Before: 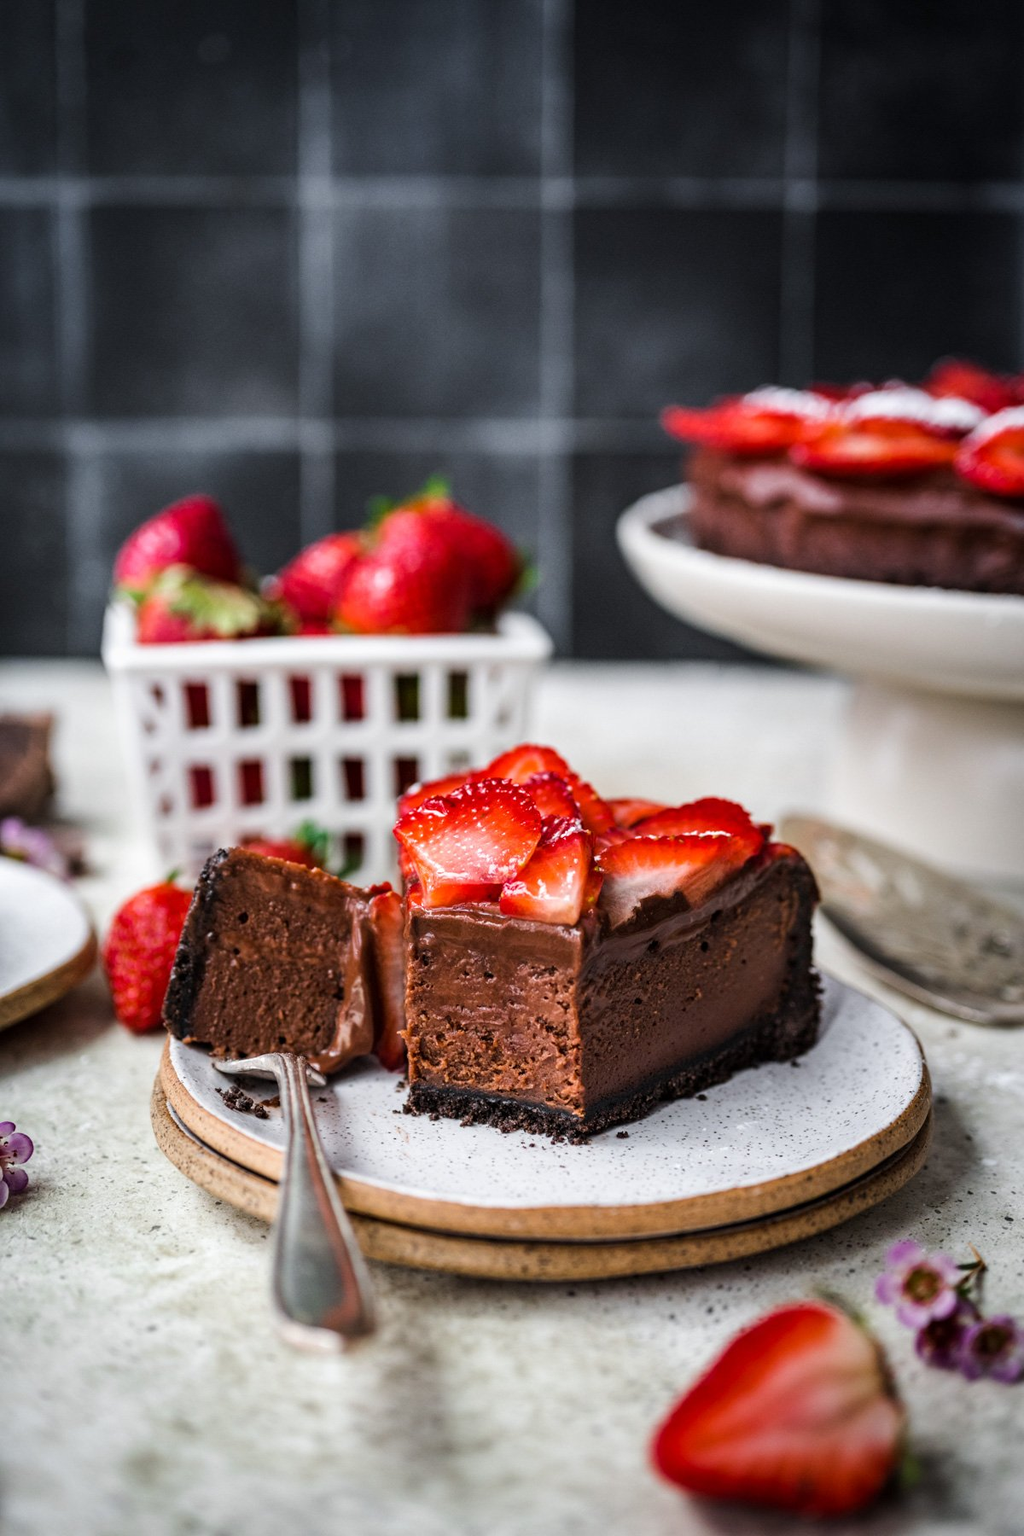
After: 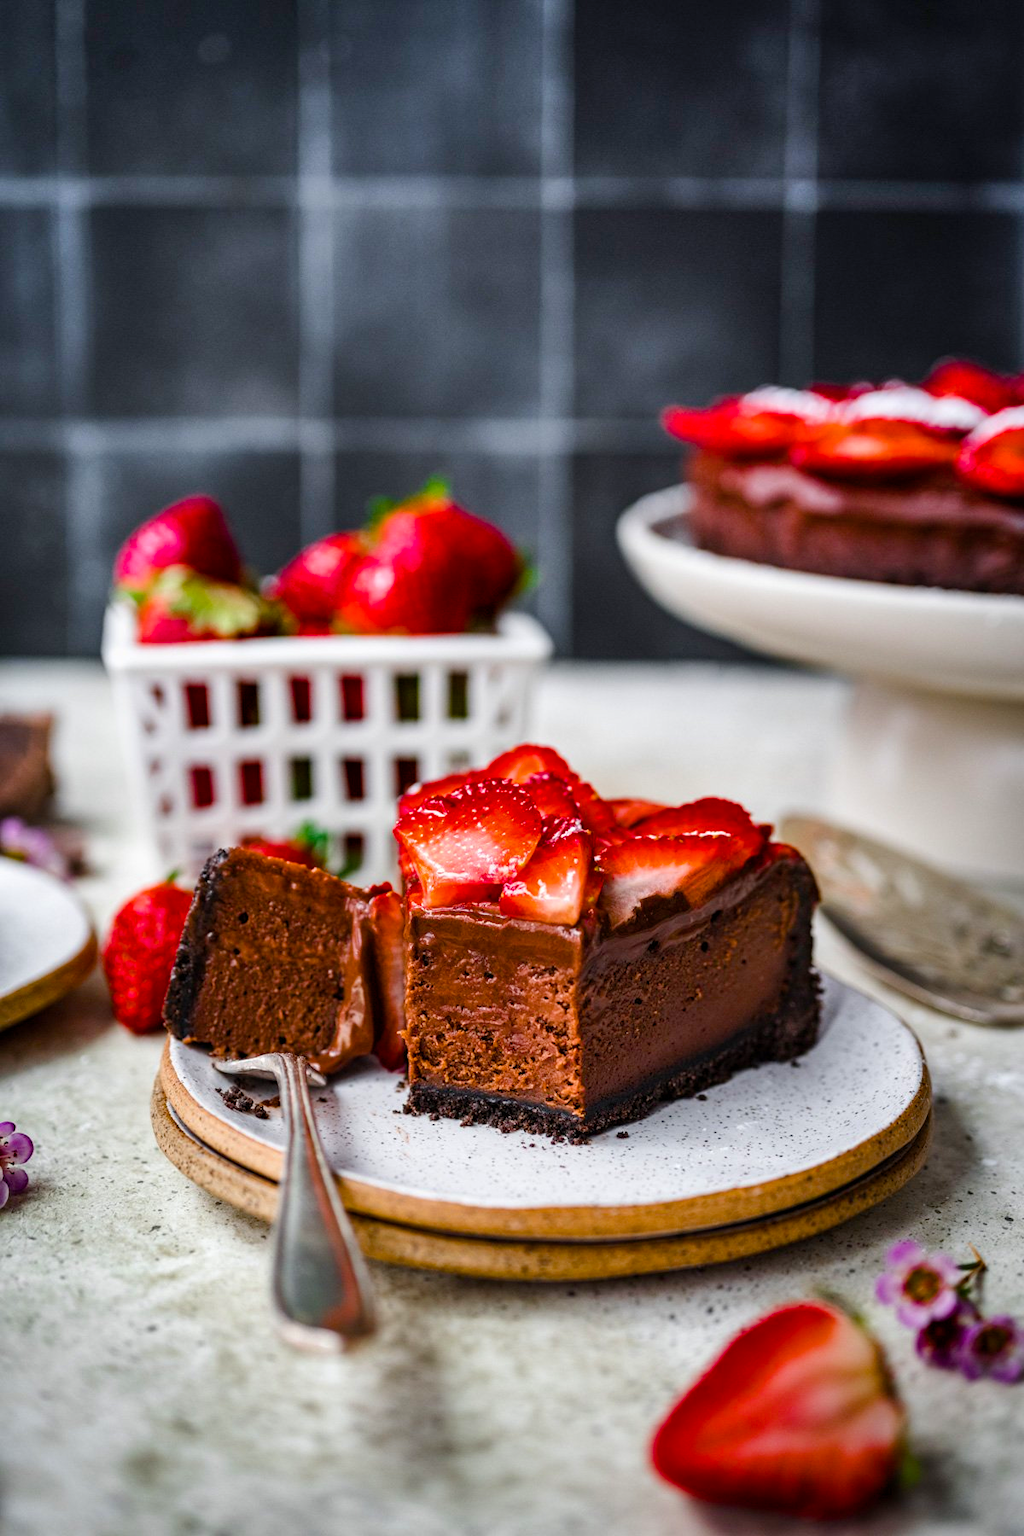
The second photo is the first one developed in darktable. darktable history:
color balance rgb: perceptual saturation grading › global saturation 20%, perceptual saturation grading › highlights 2.68%, perceptual saturation grading › shadows 50%
shadows and highlights: soften with gaussian
